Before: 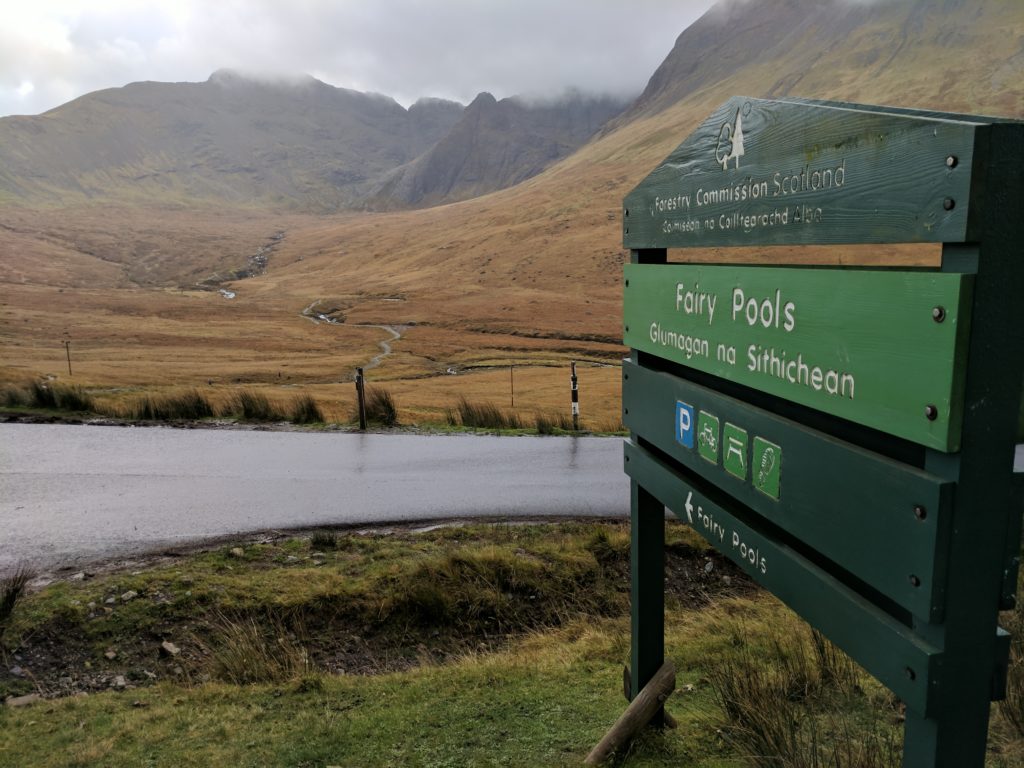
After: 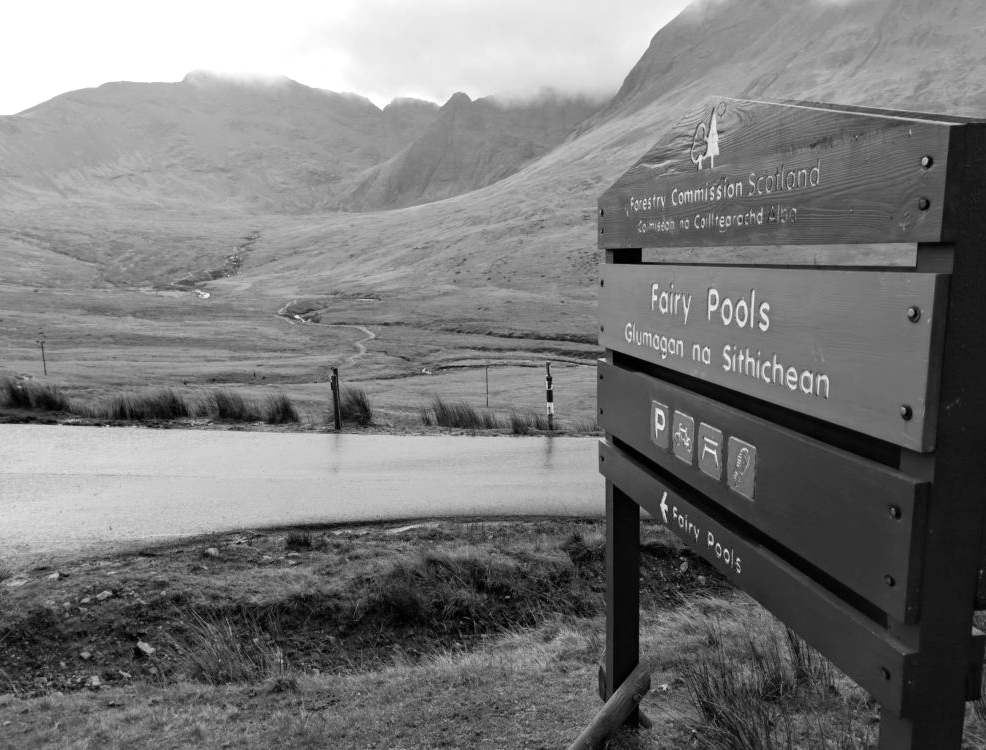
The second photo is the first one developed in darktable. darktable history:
monochrome: a 2.21, b -1.33, size 2.2
white balance: red 1.045, blue 0.932
crop and rotate: left 2.536%, right 1.107%, bottom 2.246%
exposure: exposure 0.6 EV, compensate highlight preservation false
